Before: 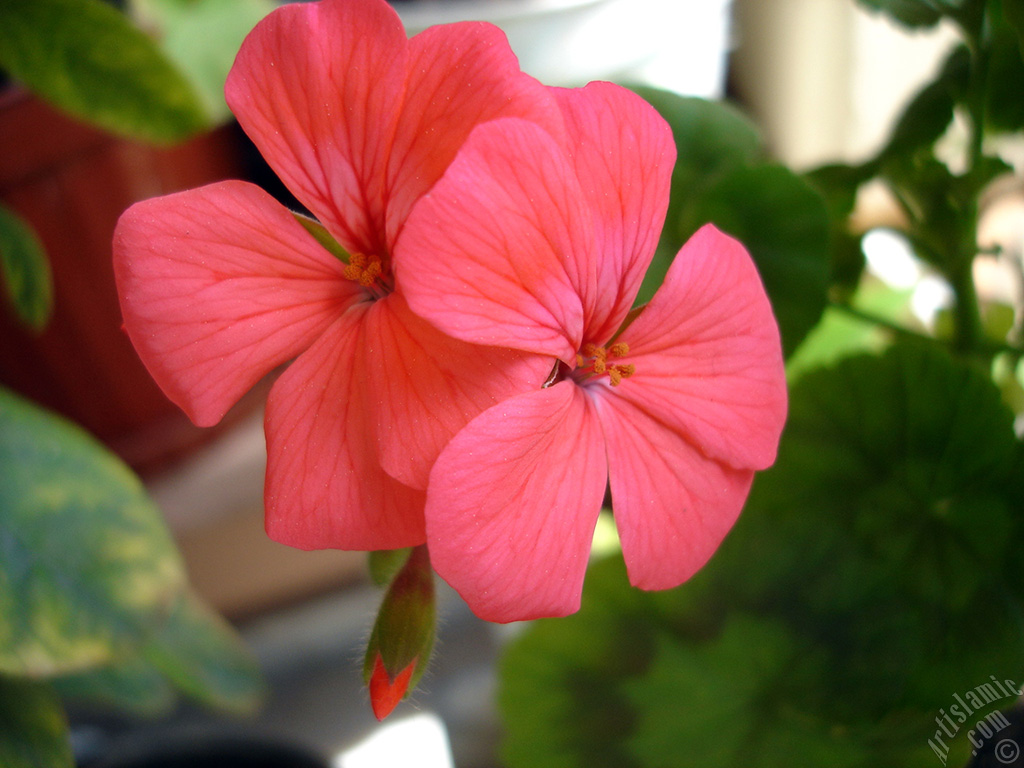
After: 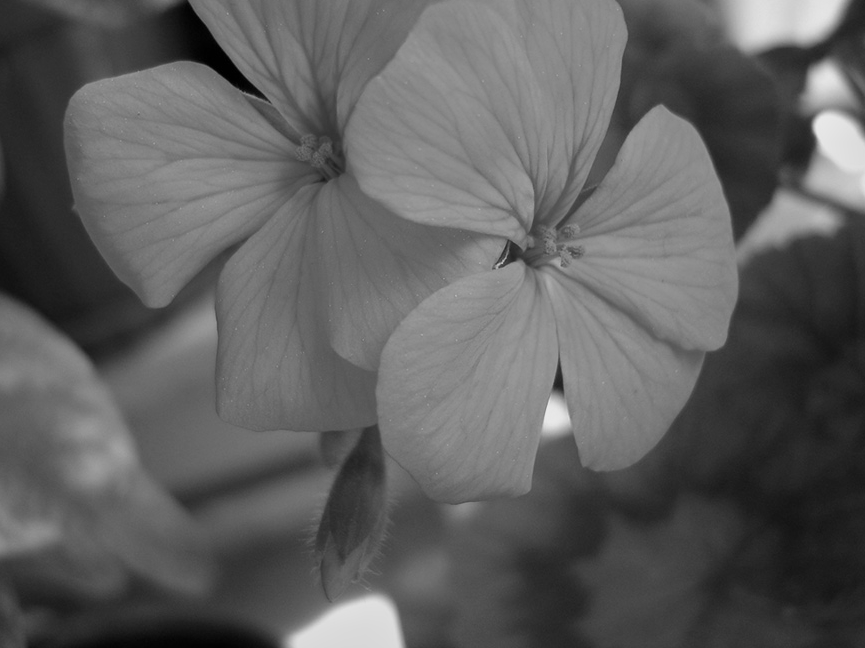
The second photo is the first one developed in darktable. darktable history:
crop and rotate: left 4.842%, top 15.51%, right 10.668%
monochrome: a 26.22, b 42.67, size 0.8
white balance: red 0.948, green 1.02, blue 1.176
